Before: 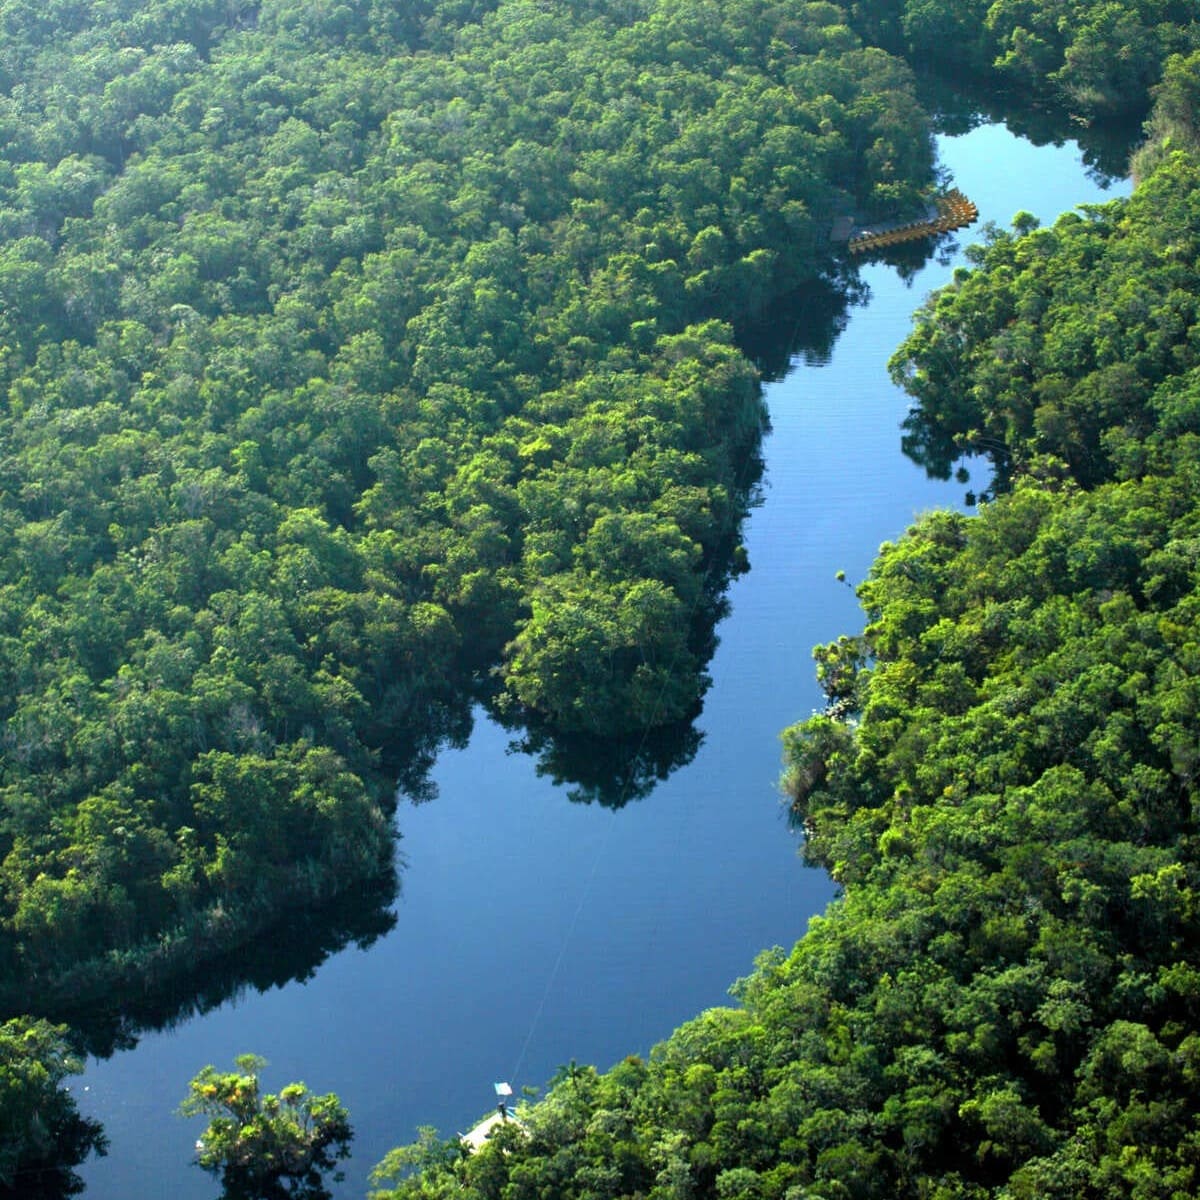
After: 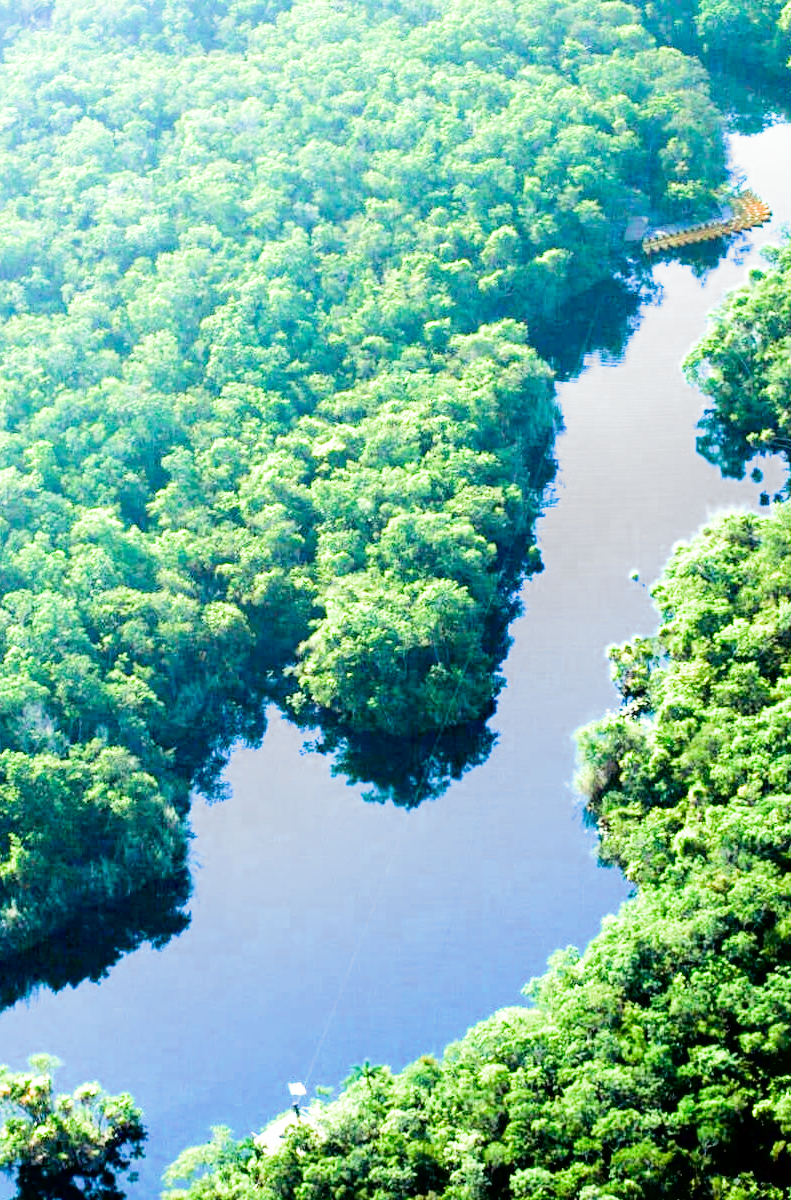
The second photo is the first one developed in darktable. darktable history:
filmic rgb: black relative exposure -7.65 EV, white relative exposure 4.56 EV, hardness 3.61, contrast 1.059, add noise in highlights 0.002, color science v3 (2019), use custom middle-gray values true, contrast in highlights soft
exposure: black level correction 0.005, exposure 2.08 EV, compensate highlight preservation false
crop: left 17.236%, right 16.816%
contrast brightness saturation: contrast 0.162, saturation 0.335
